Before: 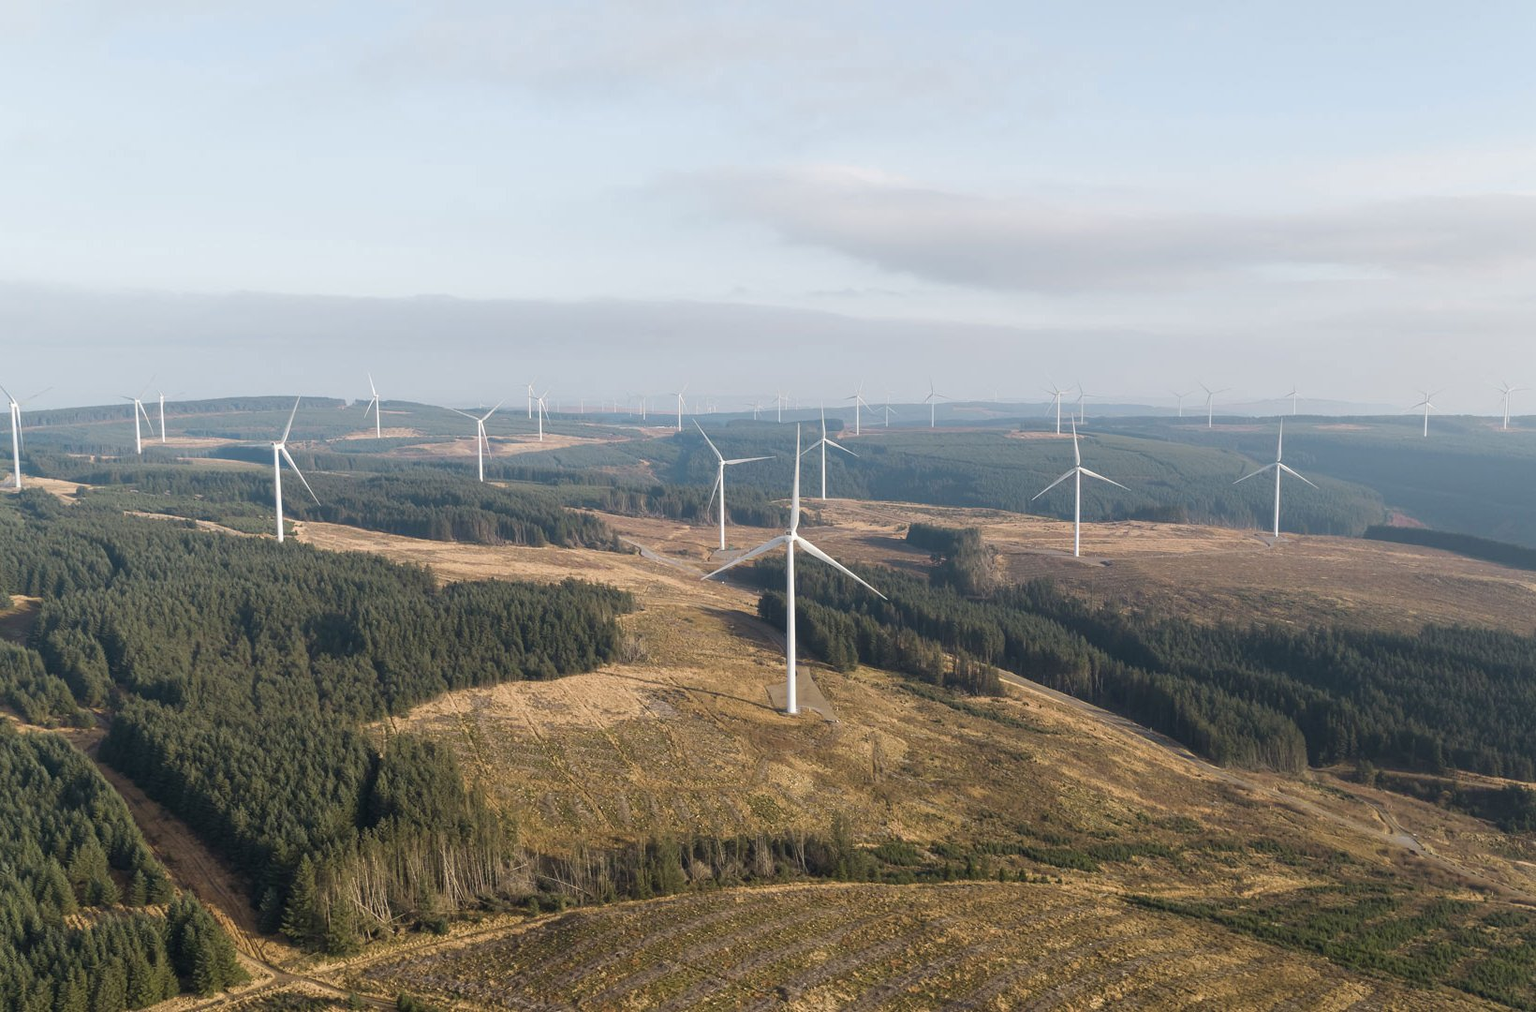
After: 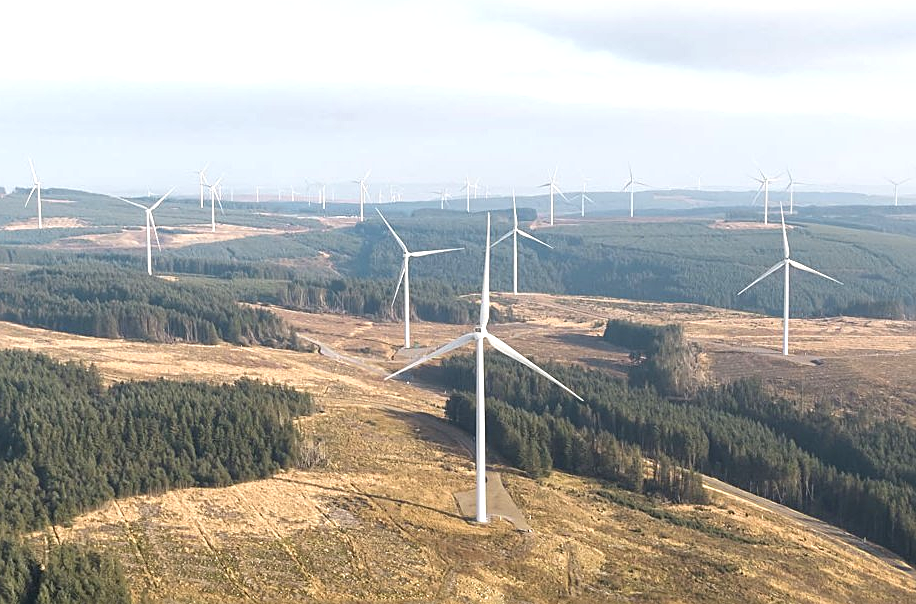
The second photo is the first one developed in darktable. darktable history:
sharpen: on, module defaults
crop and rotate: left 22.234%, top 22.141%, right 21.903%, bottom 21.927%
shadows and highlights: shadows 37.53, highlights -27.24, soften with gaussian
exposure: black level correction 0, exposure 0.696 EV, compensate exposure bias true, compensate highlight preservation false
